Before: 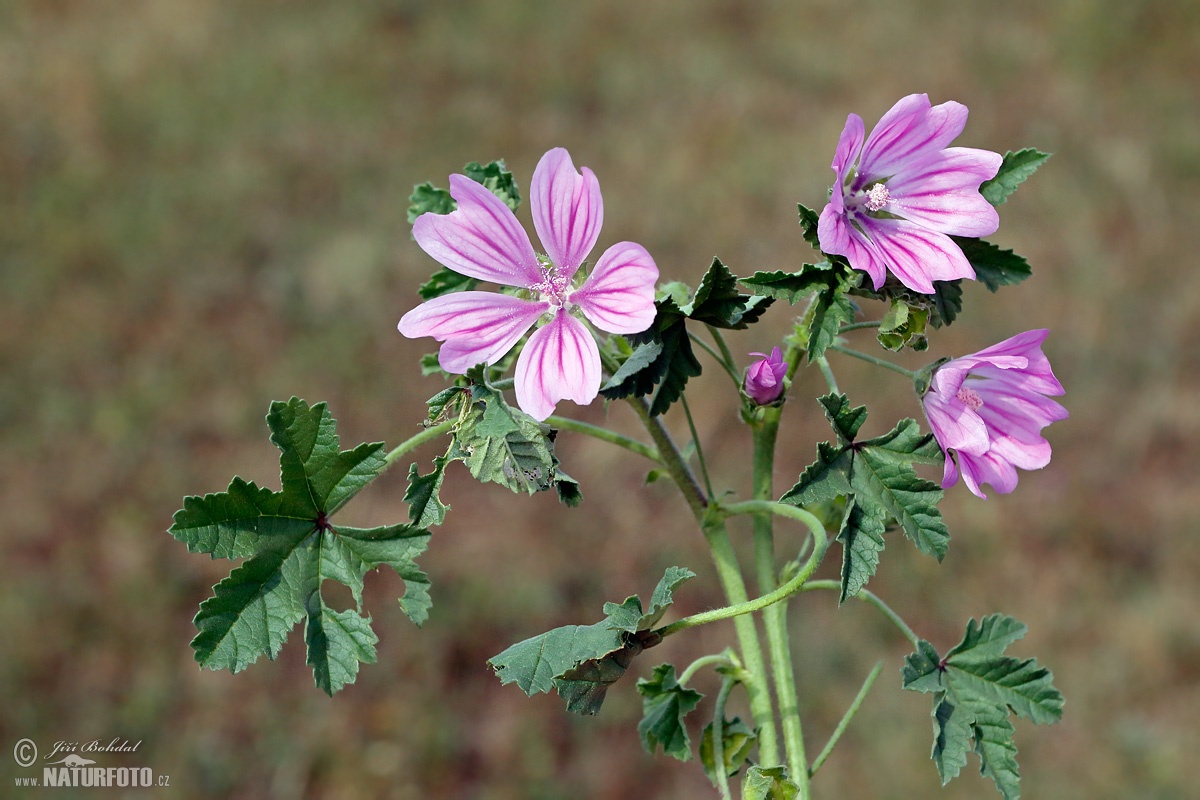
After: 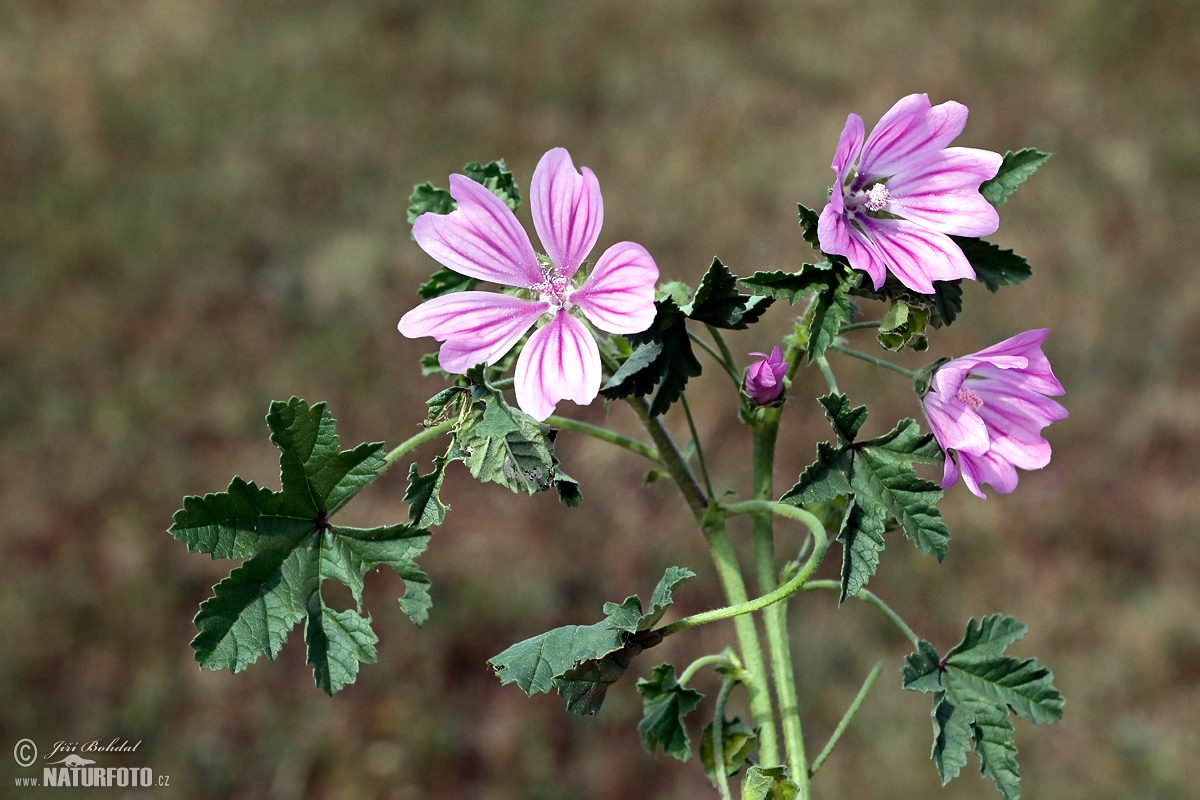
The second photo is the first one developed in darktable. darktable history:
tone equalizer: -8 EV -0.75 EV, -7 EV -0.7 EV, -6 EV -0.6 EV, -5 EV -0.4 EV, -3 EV 0.4 EV, -2 EV 0.6 EV, -1 EV 0.7 EV, +0 EV 0.75 EV, edges refinement/feathering 500, mask exposure compensation -1.57 EV, preserve details no
exposure: exposure -0.36 EV, compensate highlight preservation false
